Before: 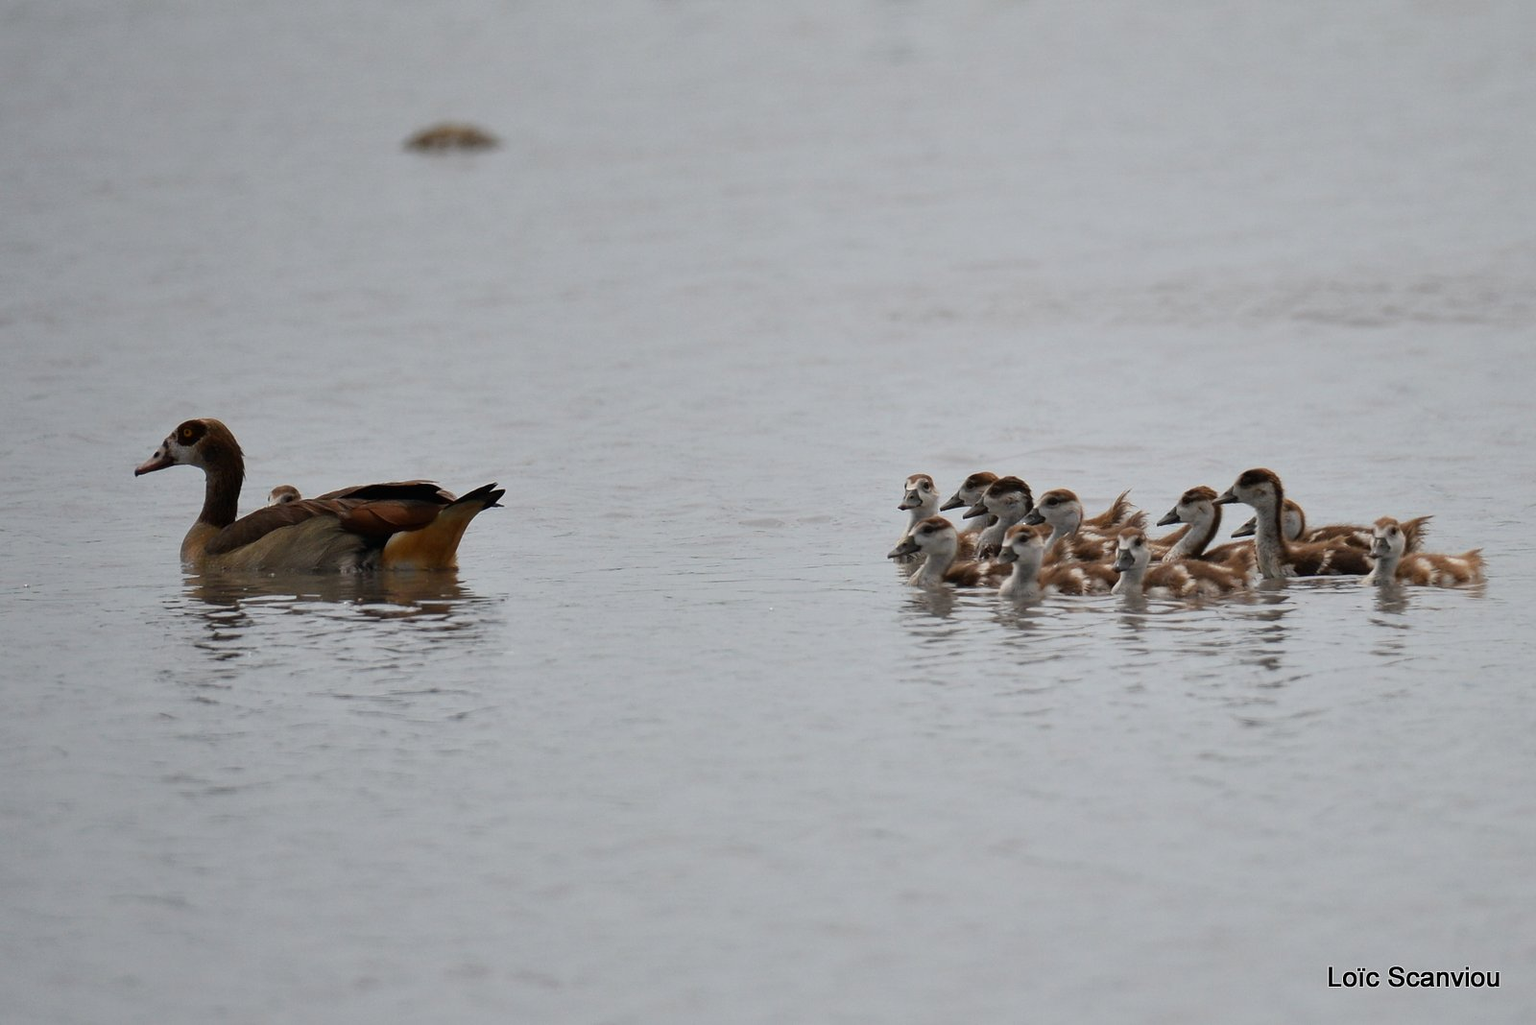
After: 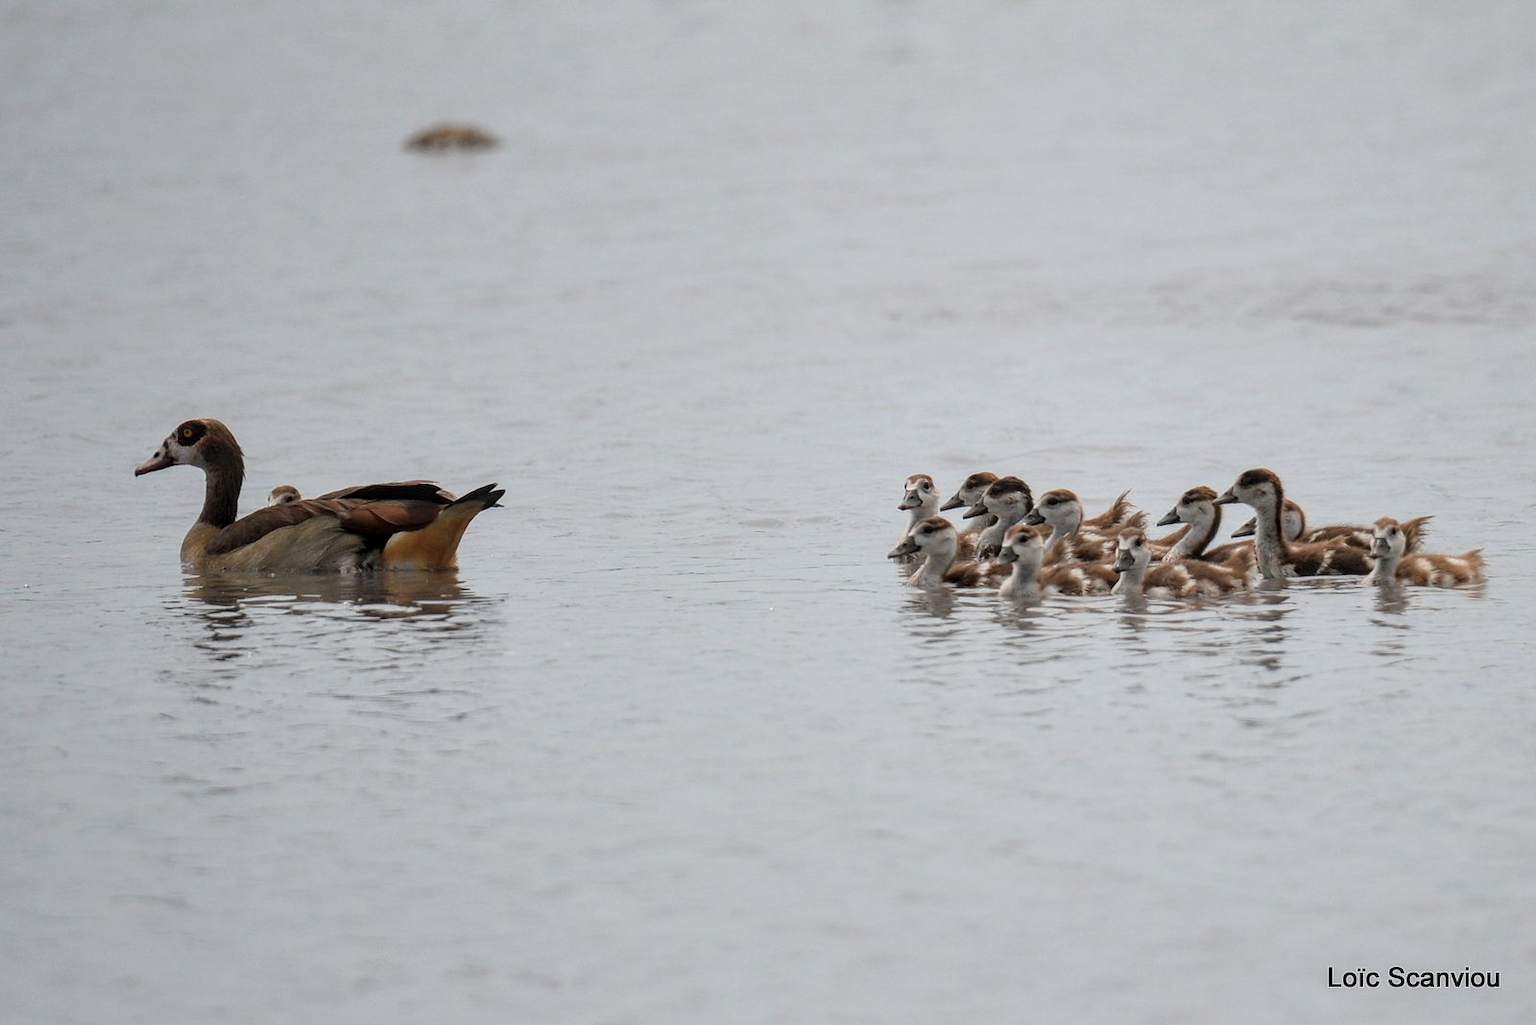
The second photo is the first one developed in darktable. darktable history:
contrast brightness saturation: brightness 0.15
local contrast: detail 130%
